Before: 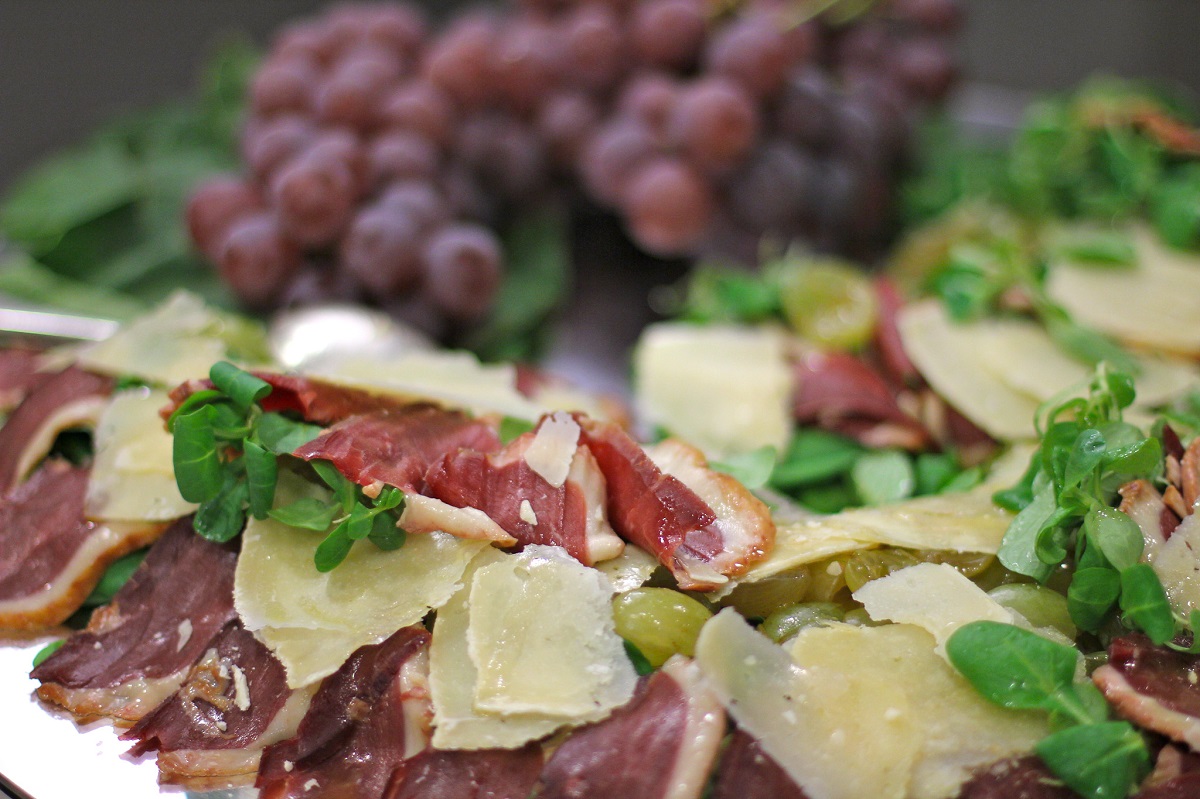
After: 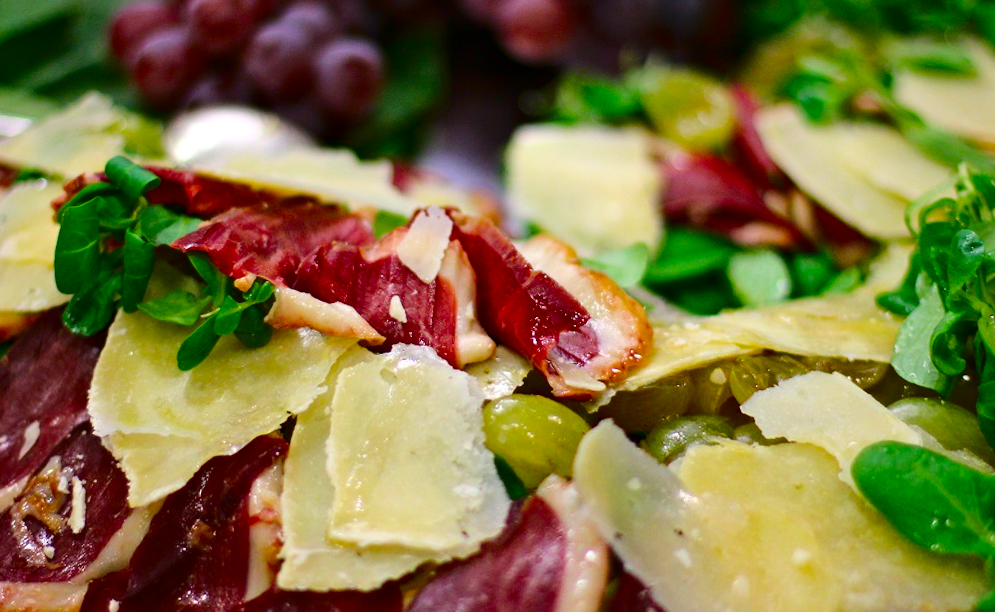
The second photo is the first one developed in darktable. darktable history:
contrast brightness saturation: contrast 0.24, brightness -0.24, saturation 0.14
crop and rotate: top 15.774%, bottom 5.506%
rotate and perspective: rotation 0.72°, lens shift (vertical) -0.352, lens shift (horizontal) -0.051, crop left 0.152, crop right 0.859, crop top 0.019, crop bottom 0.964
color balance rgb: perceptual saturation grading › global saturation 25%, perceptual brilliance grading › mid-tones 10%, perceptual brilliance grading › shadows 15%, global vibrance 20%
